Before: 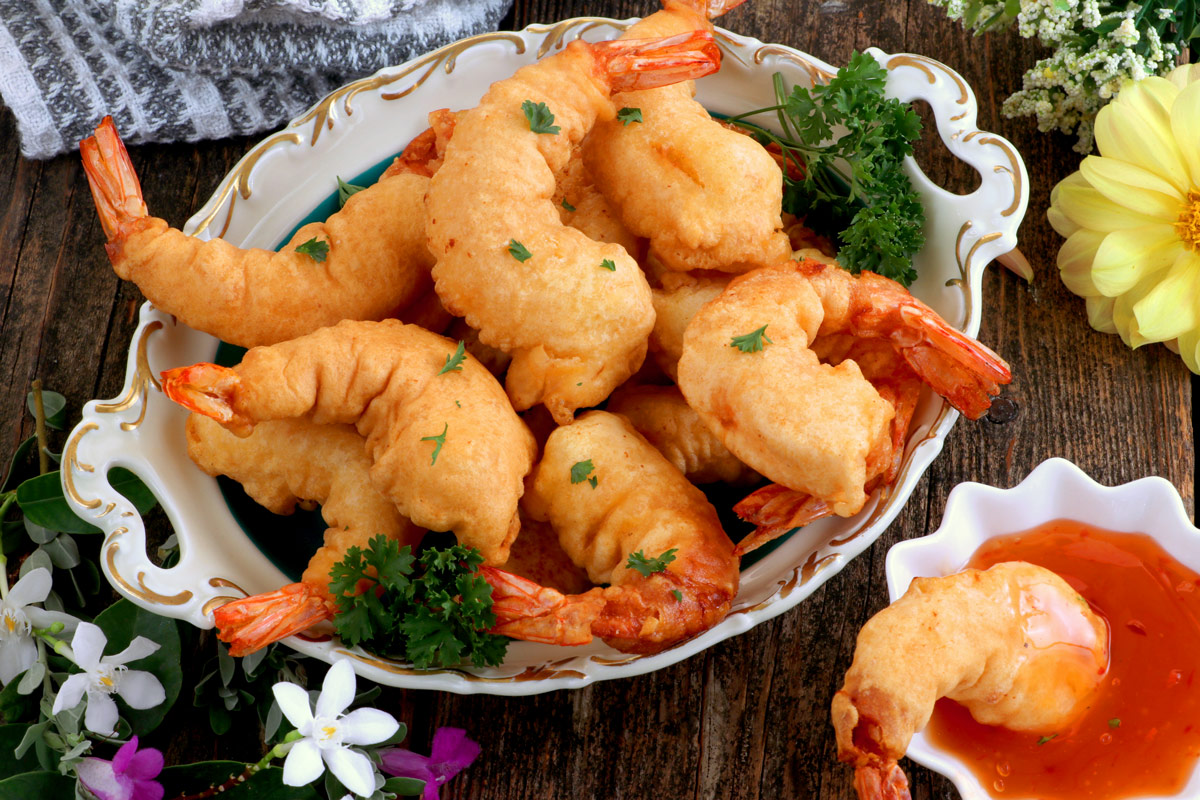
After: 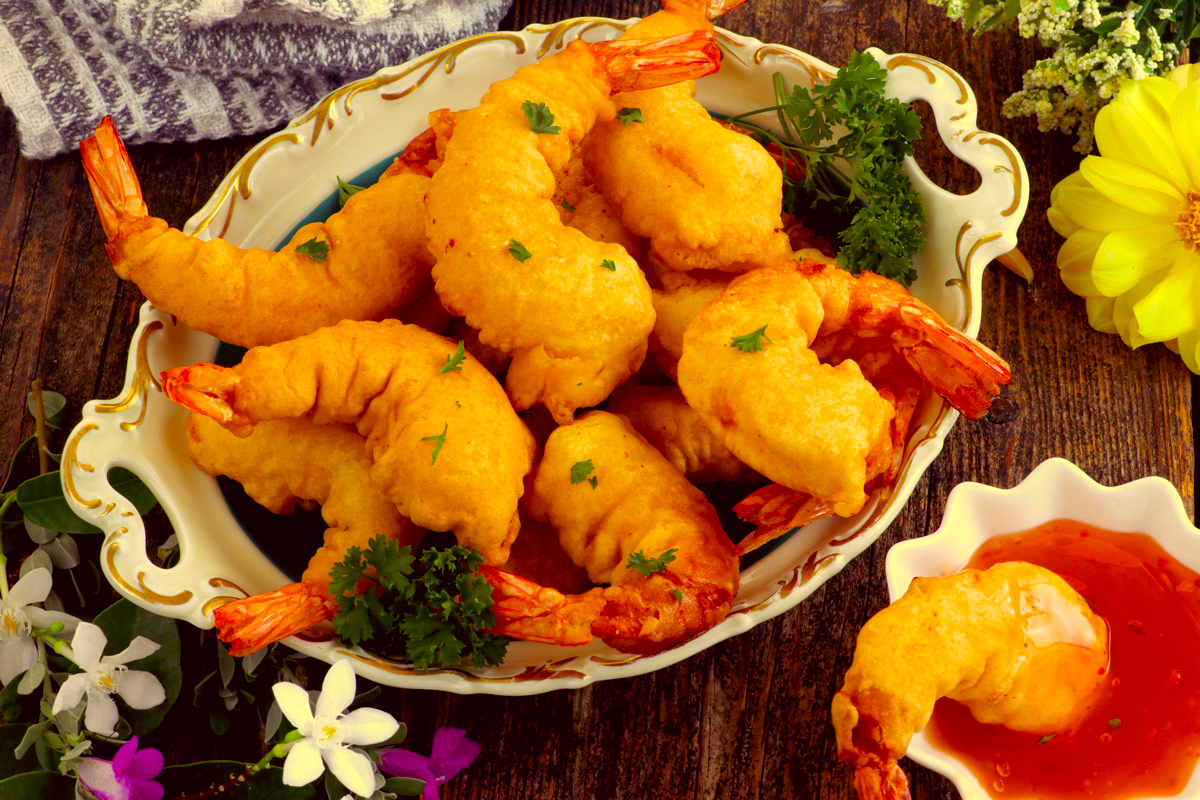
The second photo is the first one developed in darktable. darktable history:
color correction: highlights a* -0.585, highlights b* 39.82, shadows a* 9.69, shadows b* -0.357
color balance rgb: shadows lift › chroma 6.468%, shadows lift › hue 304.11°, perceptual saturation grading › global saturation 30.824%, global vibrance 2.577%
